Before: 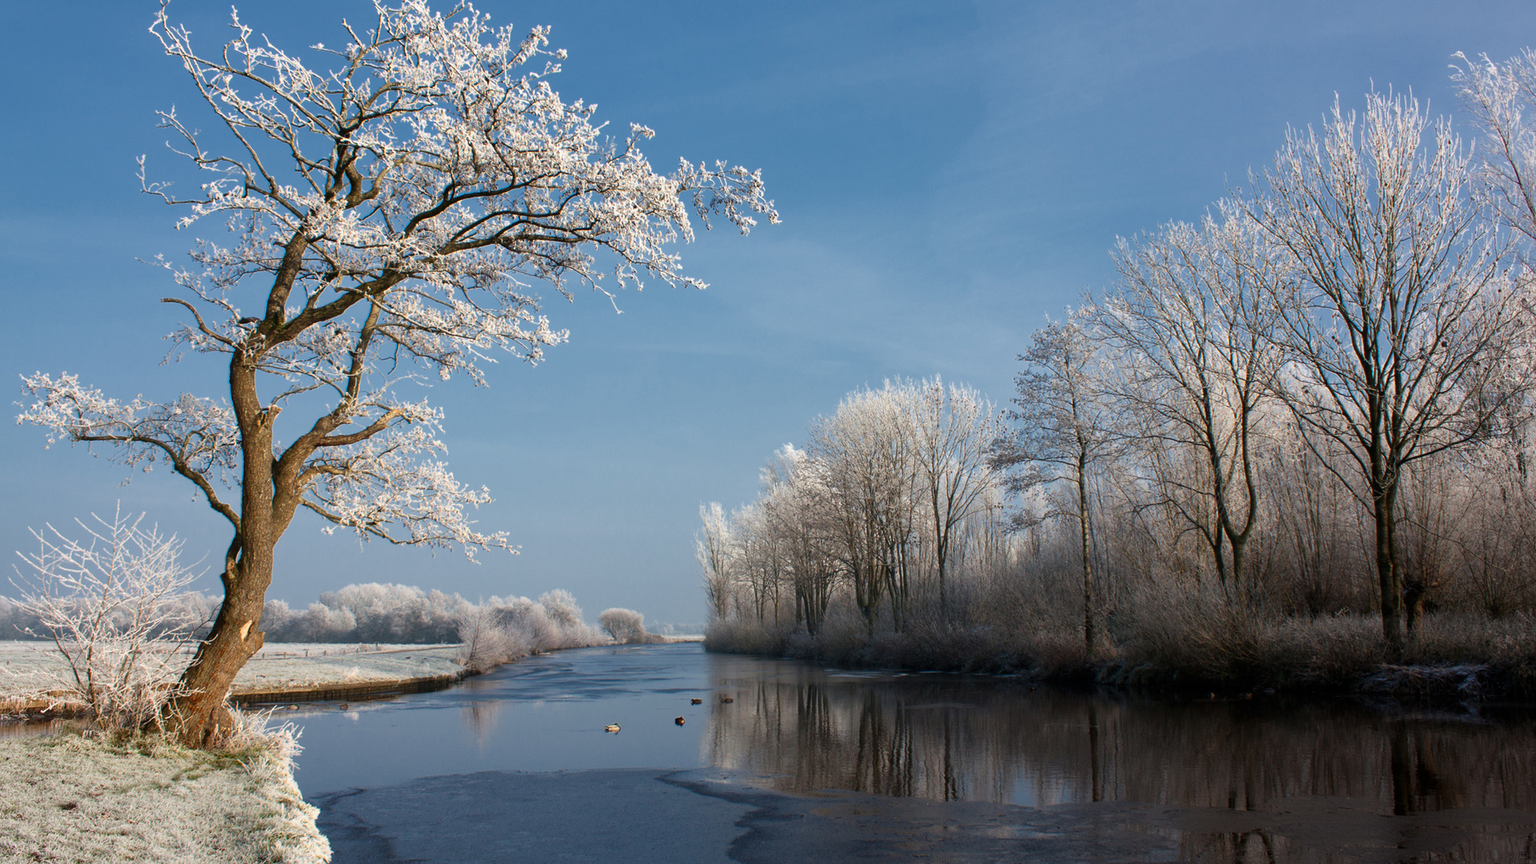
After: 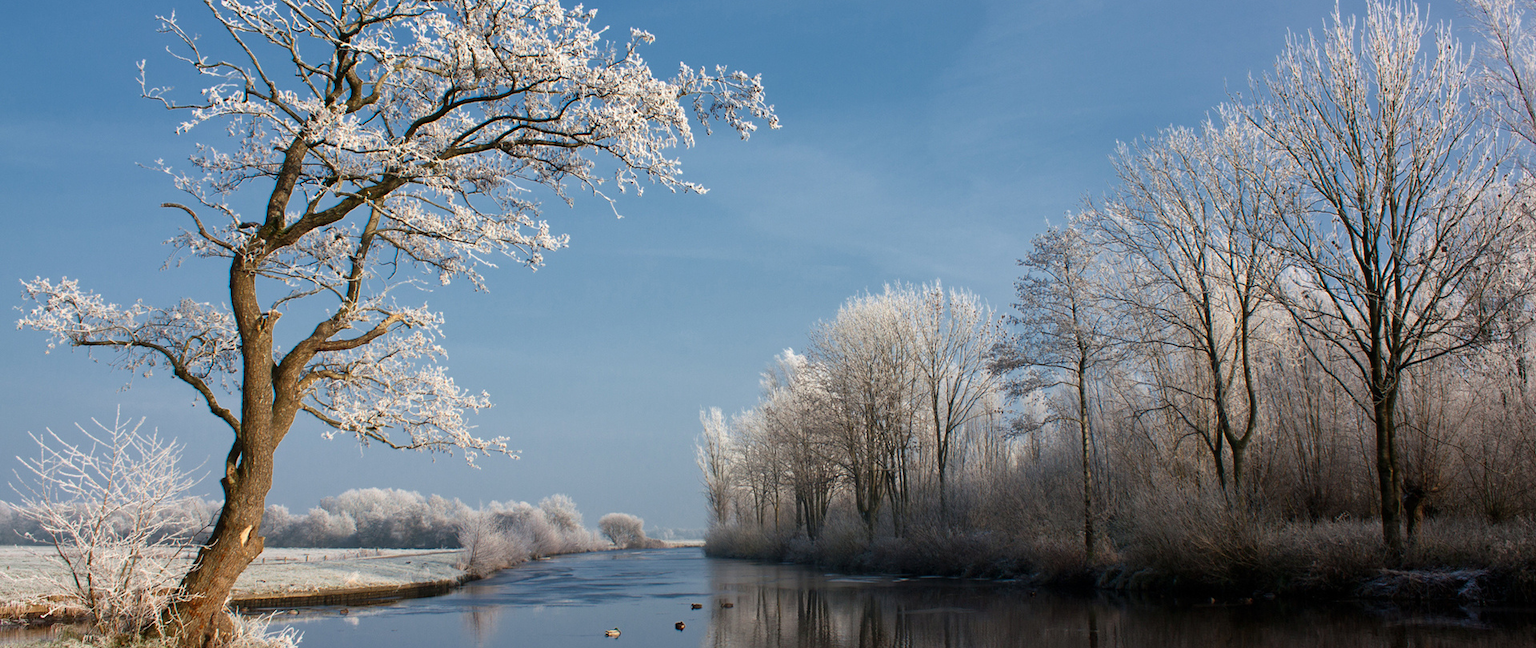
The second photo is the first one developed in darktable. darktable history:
crop: top 11.037%, bottom 13.949%
